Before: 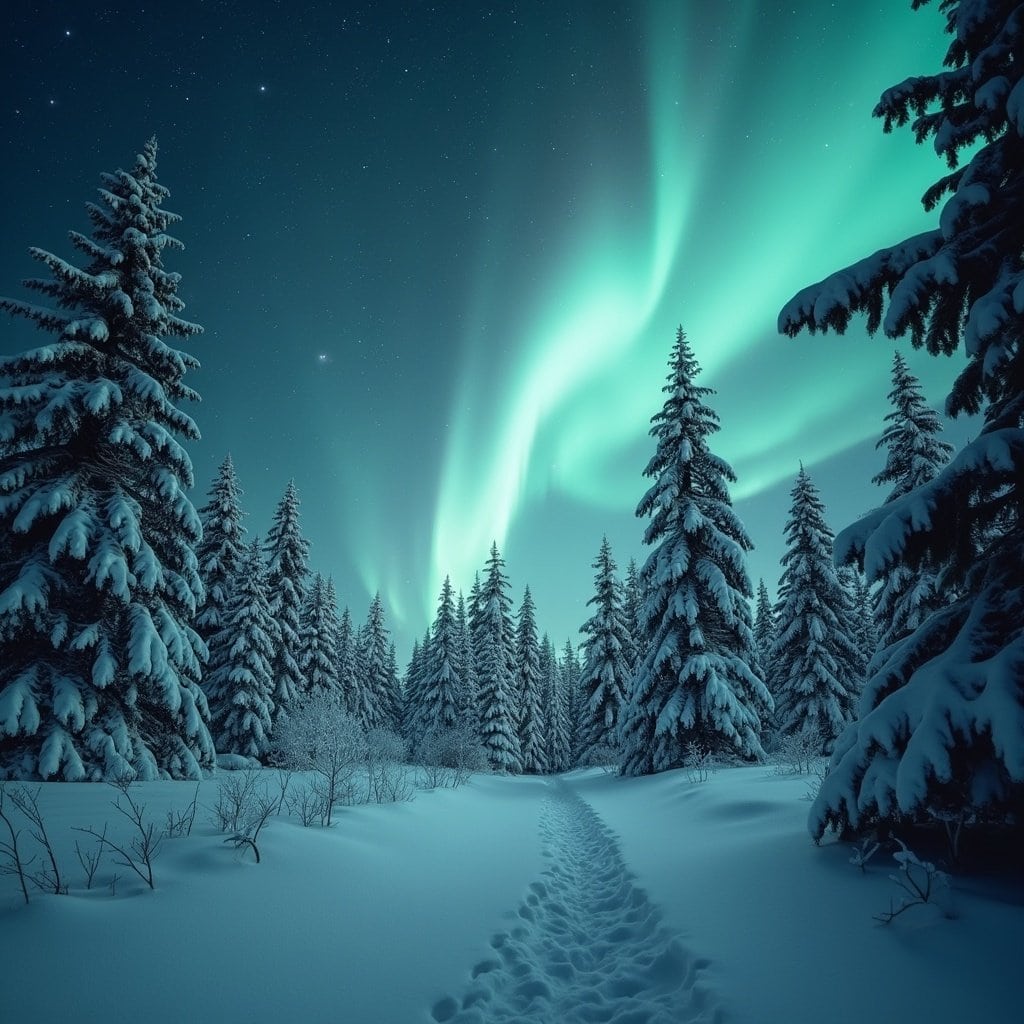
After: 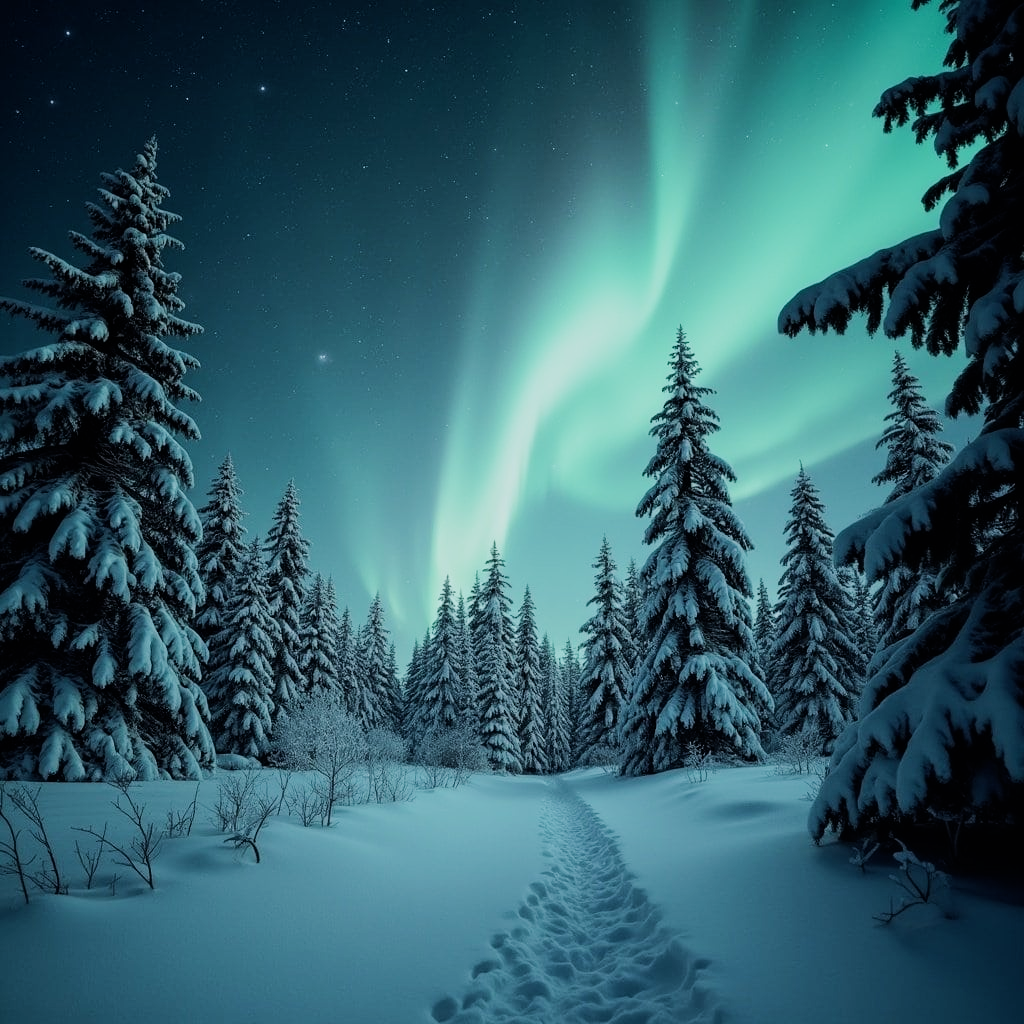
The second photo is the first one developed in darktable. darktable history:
filmic rgb: black relative exposure -7.65 EV, white relative exposure 4.56 EV, threshold 5.97 EV, hardness 3.61, enable highlight reconstruction true
tone equalizer: -8 EV -0.403 EV, -7 EV -0.409 EV, -6 EV -0.308 EV, -5 EV -0.256 EV, -3 EV 0.256 EV, -2 EV 0.345 EV, -1 EV 0.374 EV, +0 EV 0.412 EV, edges refinement/feathering 500, mask exposure compensation -1.57 EV, preserve details no
